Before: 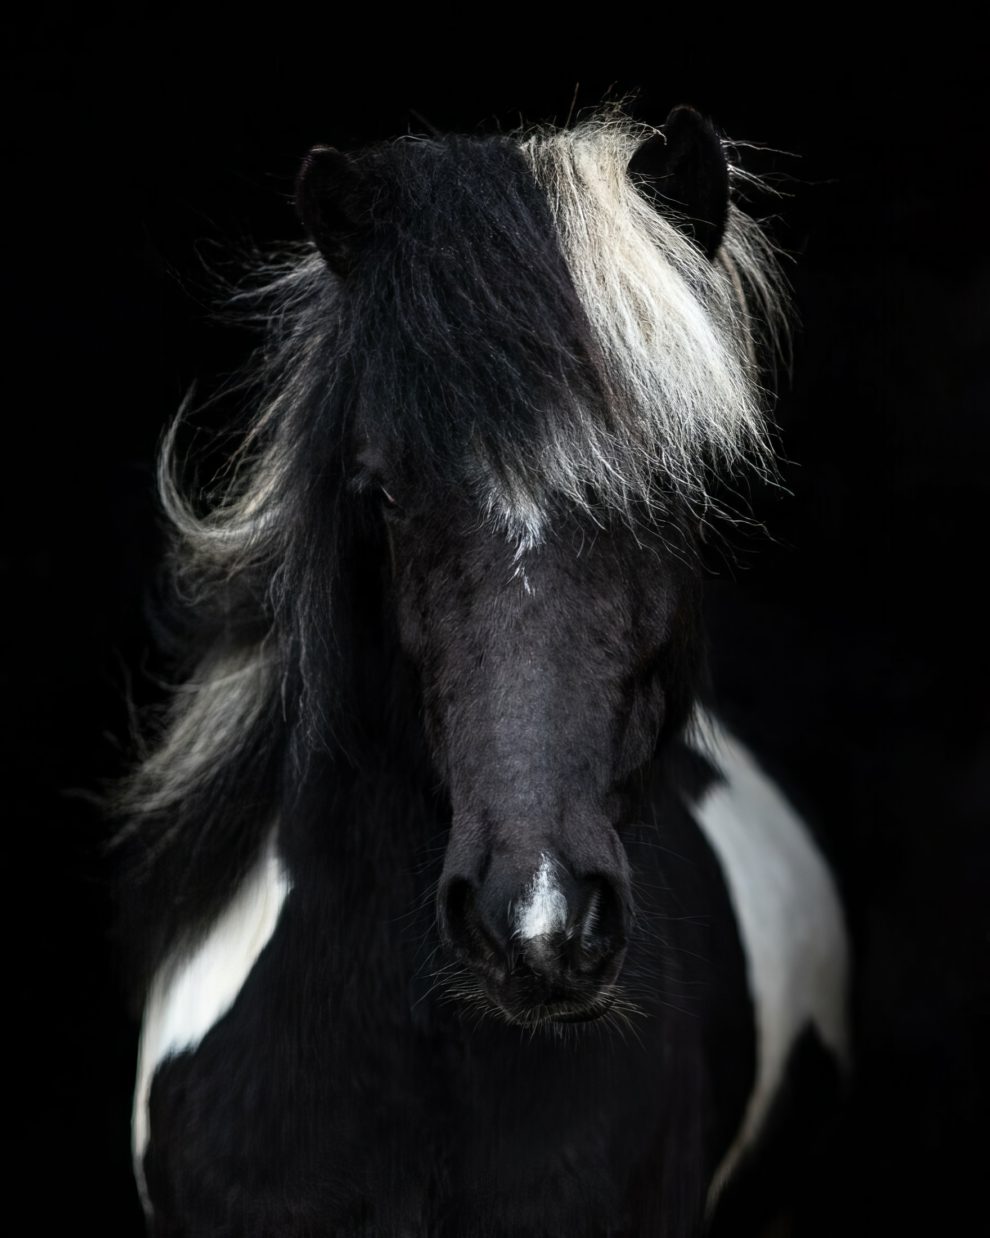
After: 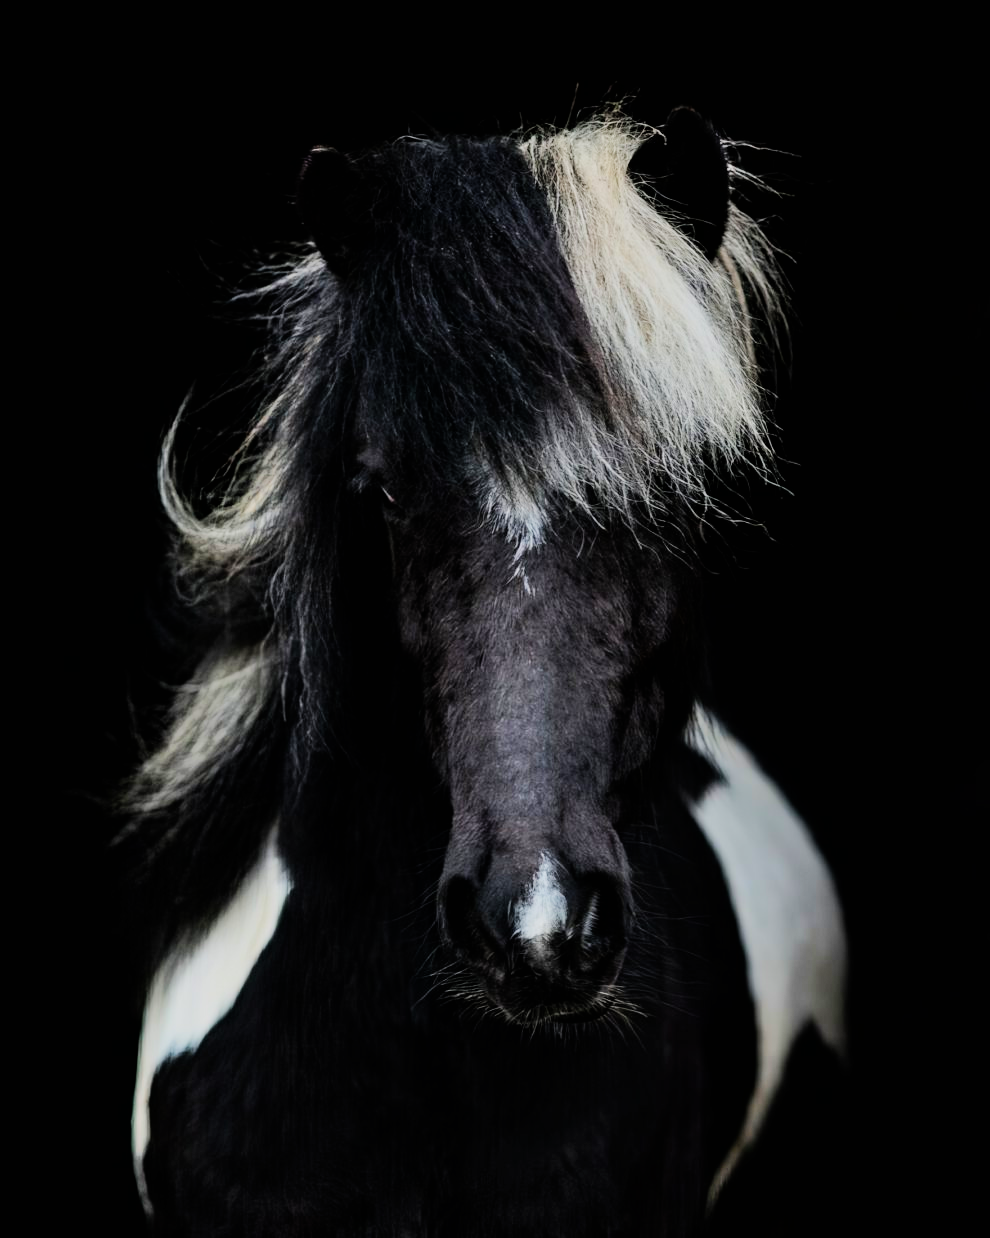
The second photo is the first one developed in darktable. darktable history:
filmic rgb: black relative exposure -7.65 EV, white relative exposure 4.56 EV, hardness 3.61
color balance rgb: linear chroma grading › global chroma 15%, perceptual saturation grading › global saturation 30%
shadows and highlights: shadows 37.27, highlights -28.18, soften with gaussian
